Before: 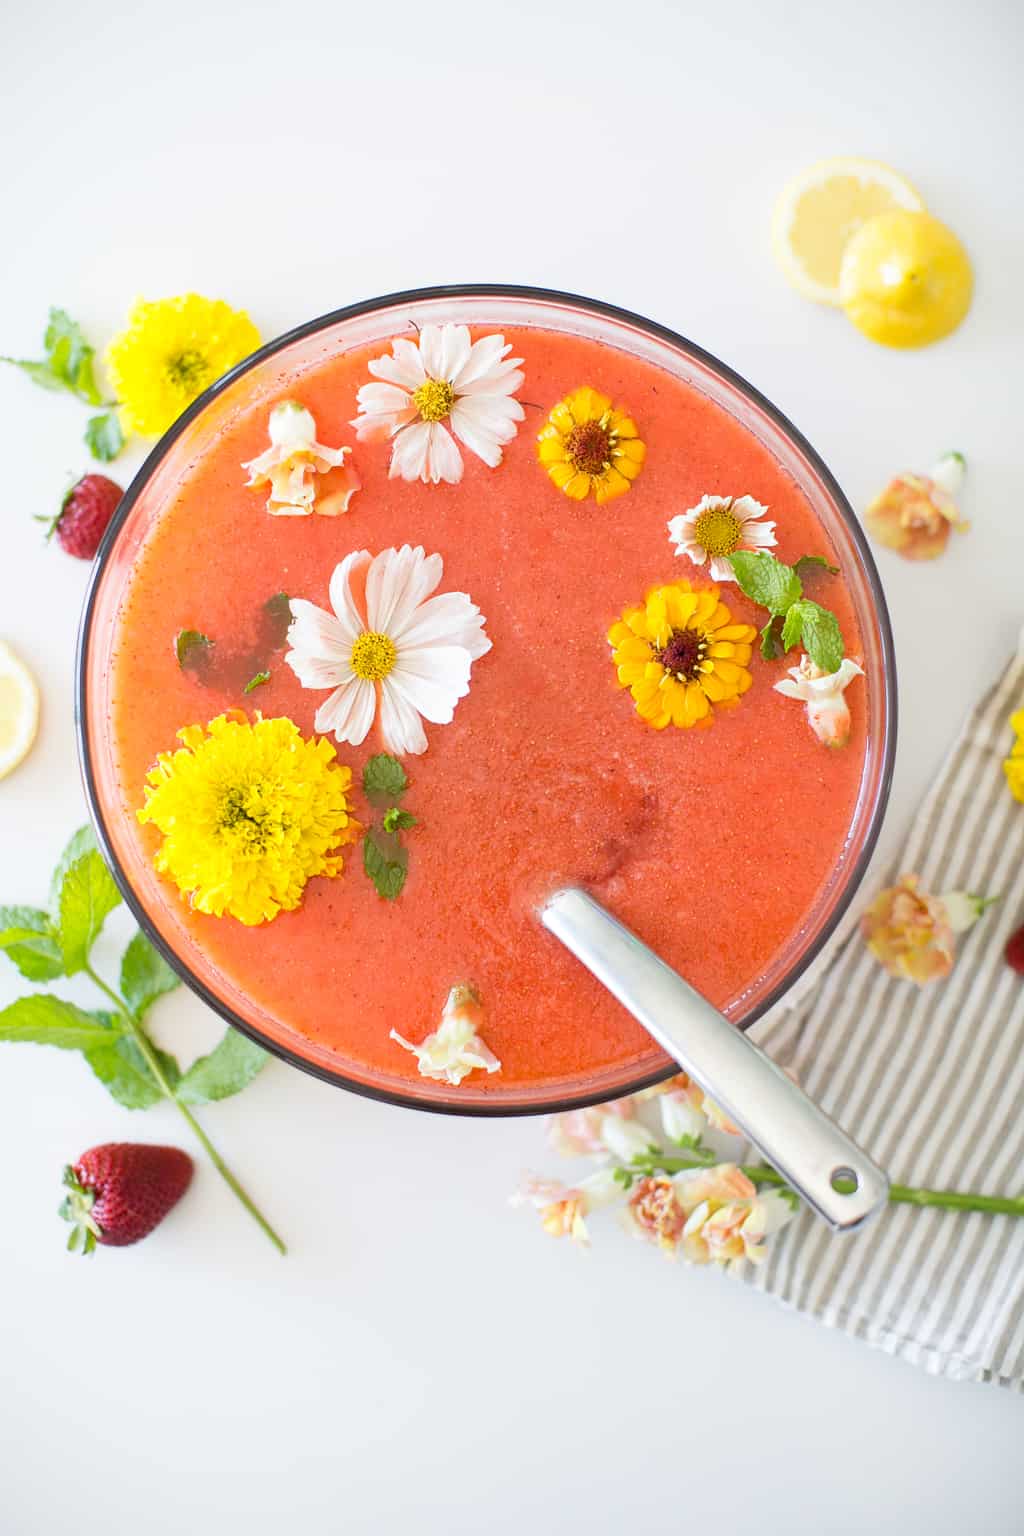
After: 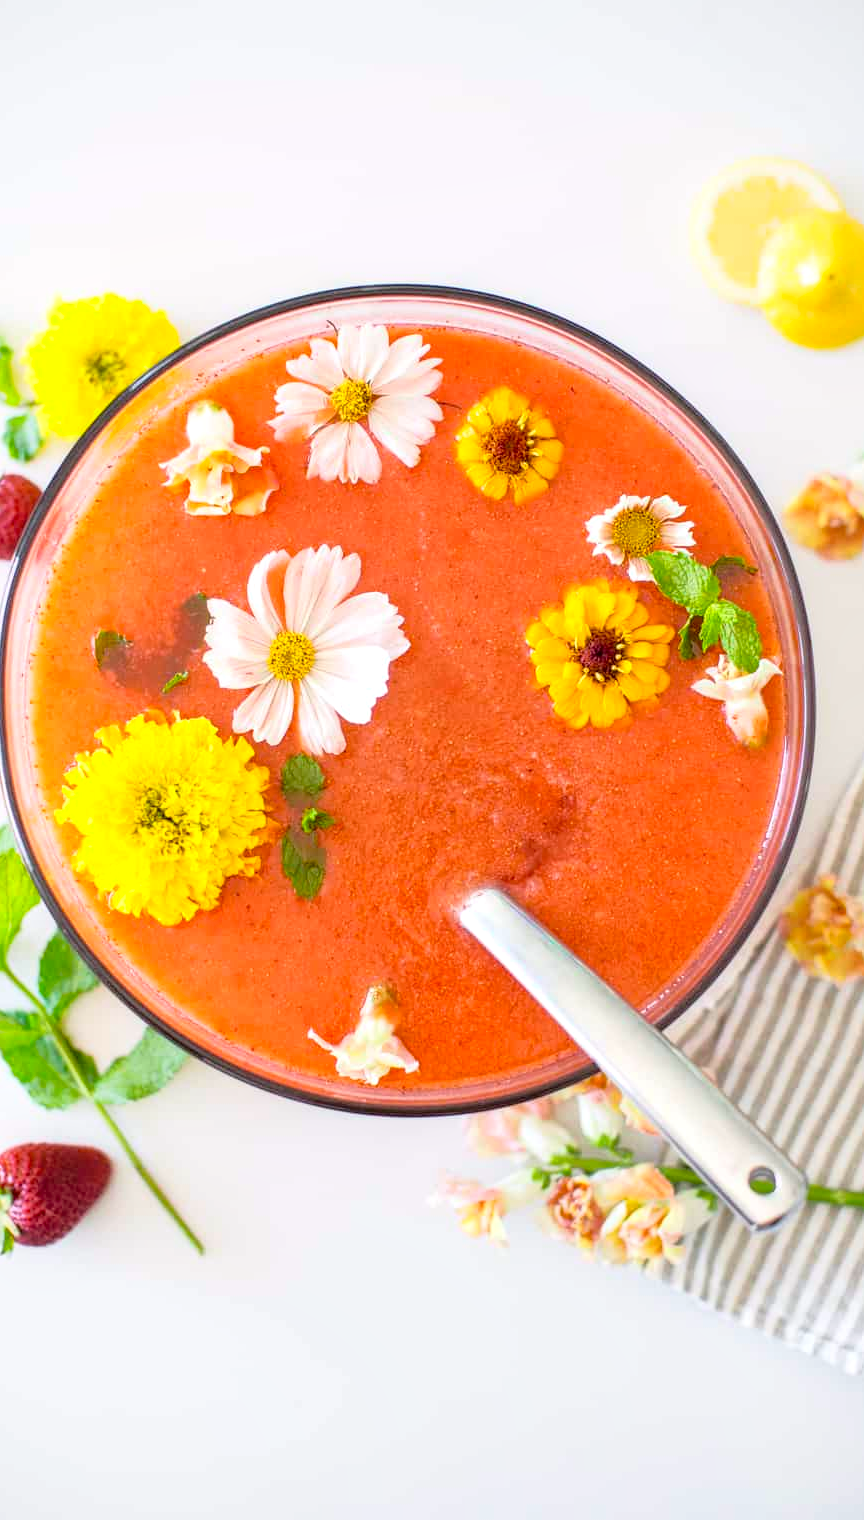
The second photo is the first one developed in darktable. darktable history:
local contrast: on, module defaults
tone curve: curves: ch0 [(0, 0.013) (0.117, 0.081) (0.257, 0.259) (0.408, 0.45) (0.611, 0.64) (0.81, 0.857) (1, 1)]; ch1 [(0, 0) (0.287, 0.198) (0.501, 0.506) (0.56, 0.584) (0.715, 0.741) (0.976, 0.992)]; ch2 [(0, 0) (0.369, 0.362) (0.5, 0.5) (0.537, 0.547) (0.59, 0.603) (0.681, 0.754) (1, 1)], color space Lab, independent channels, preserve colors none
crop: left 8.026%, right 7.374%
